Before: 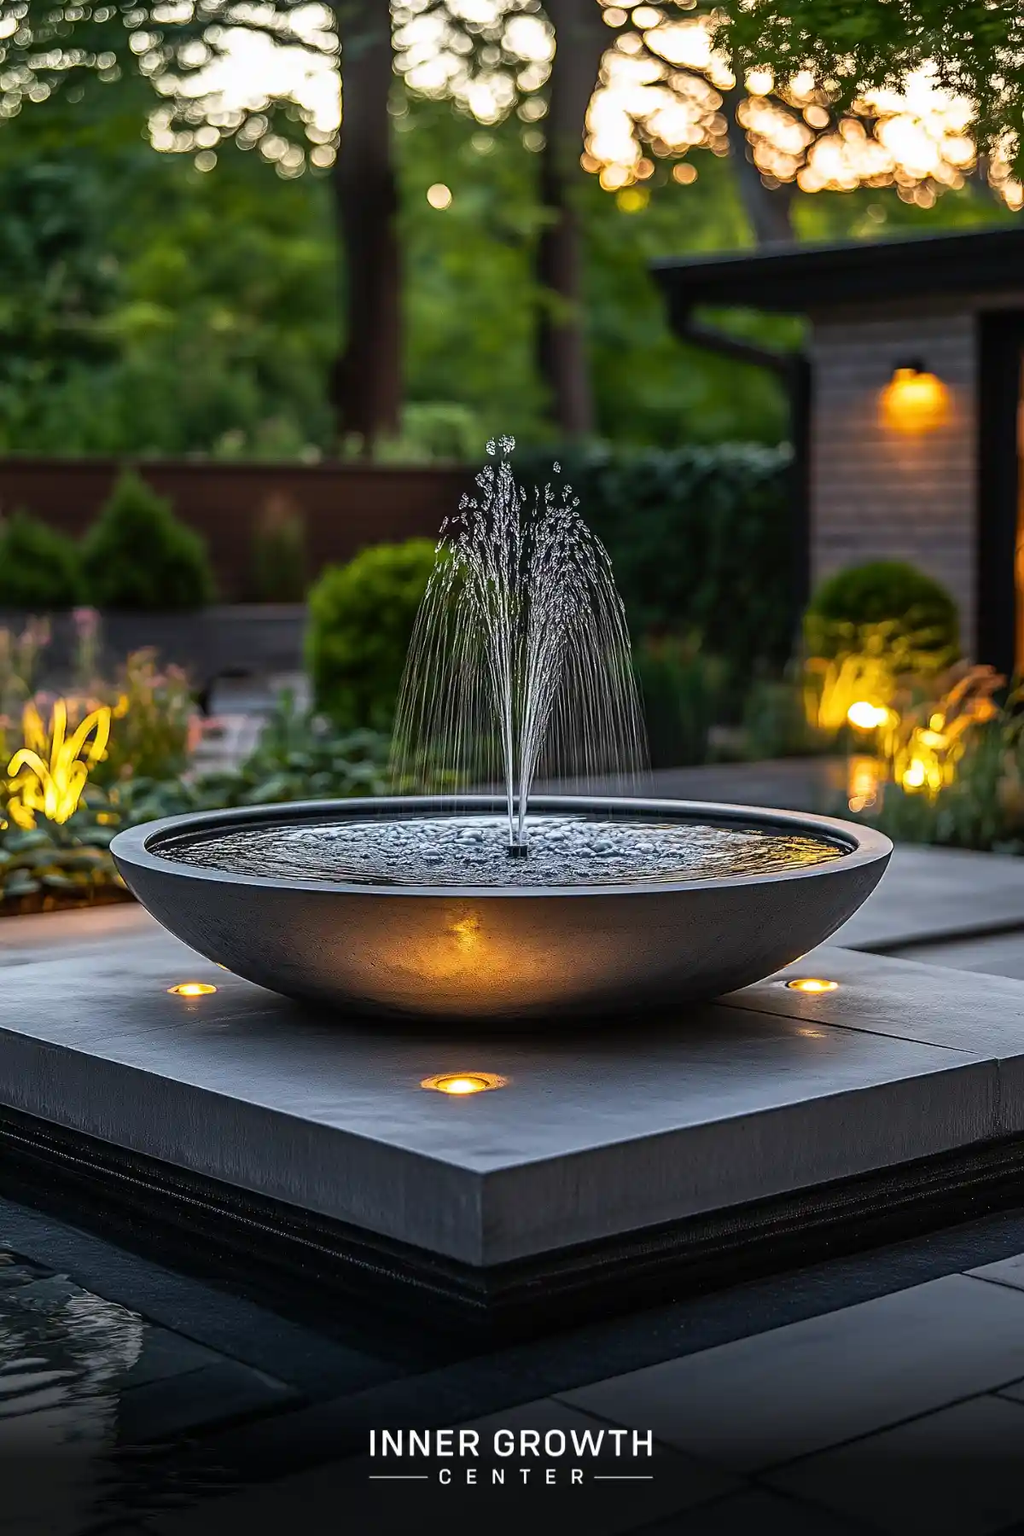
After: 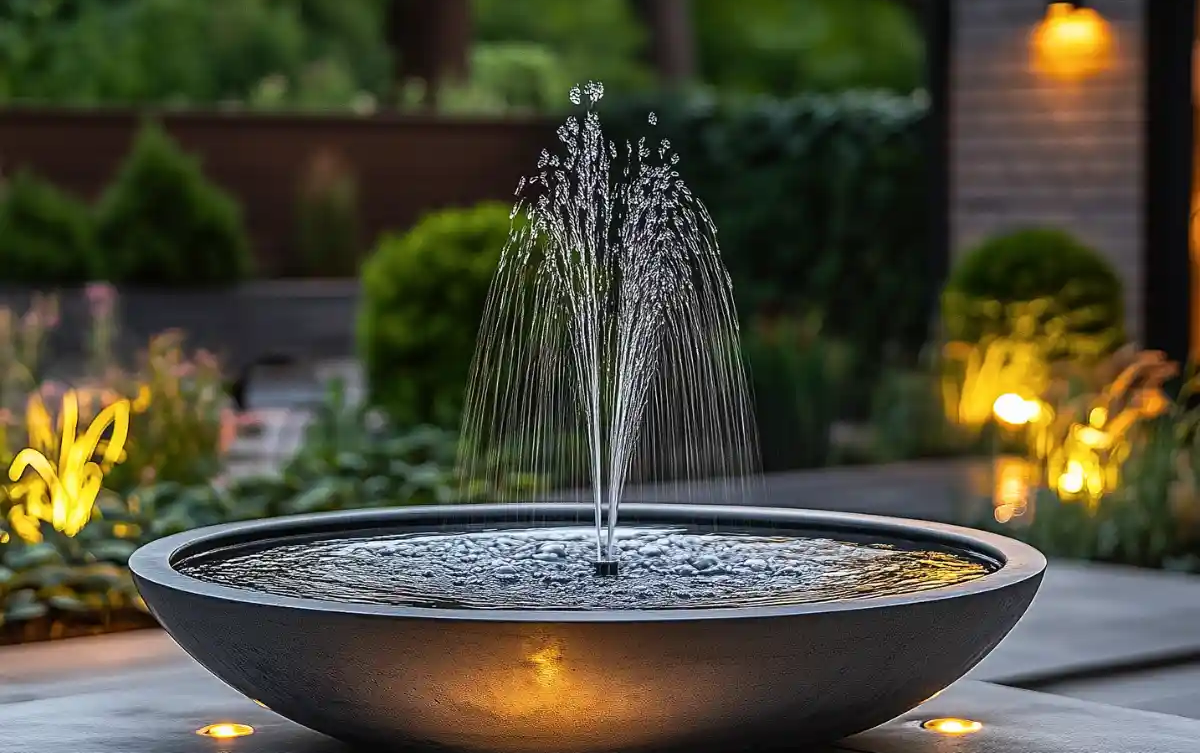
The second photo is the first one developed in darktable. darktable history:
crop and rotate: top 23.84%, bottom 34.294%
color correction: saturation 0.98
